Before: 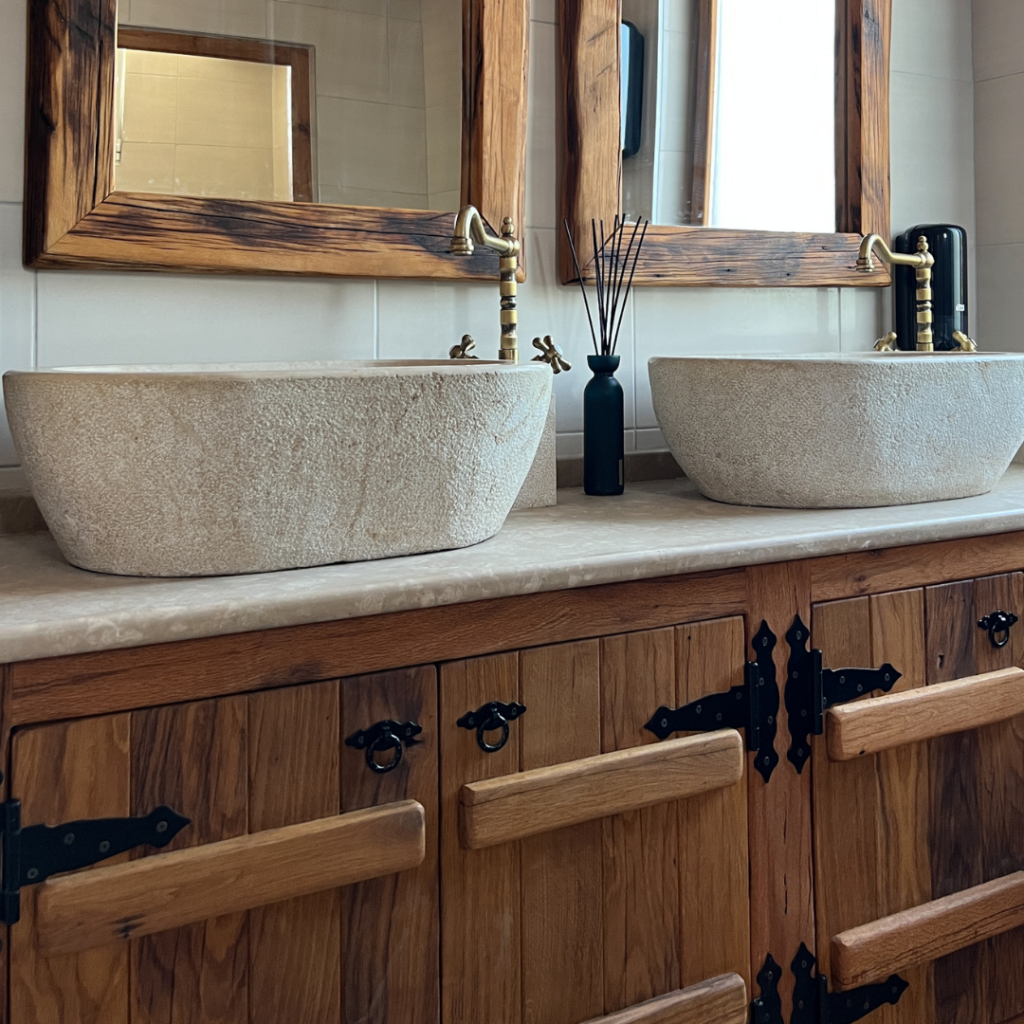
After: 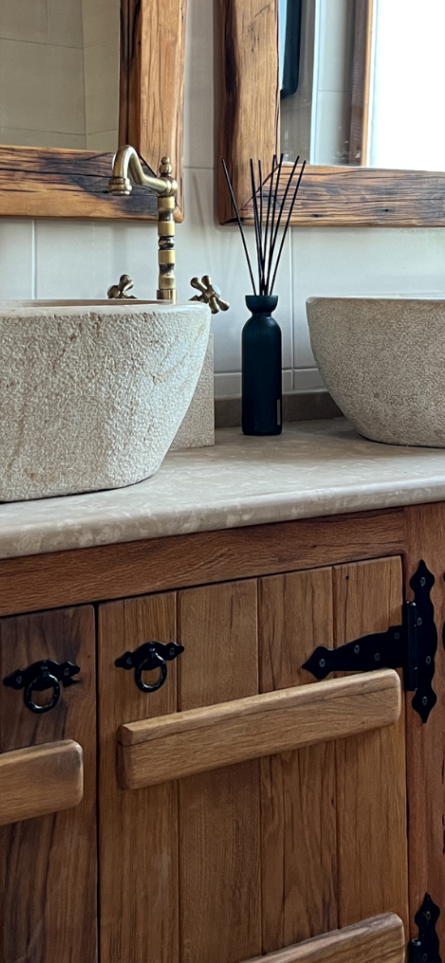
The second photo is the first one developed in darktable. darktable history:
crop: left 33.412%, top 5.928%, right 23.084%
local contrast: highlights 103%, shadows 100%, detail 119%, midtone range 0.2
